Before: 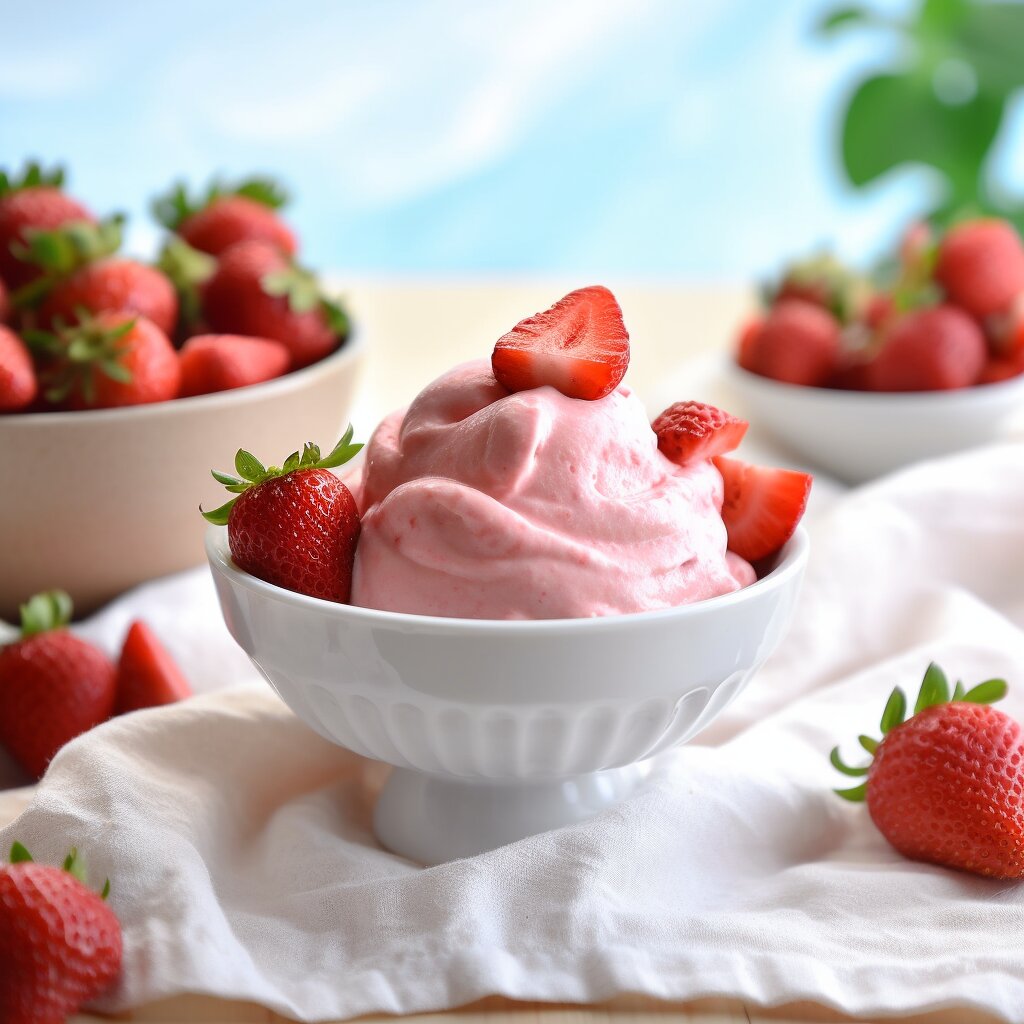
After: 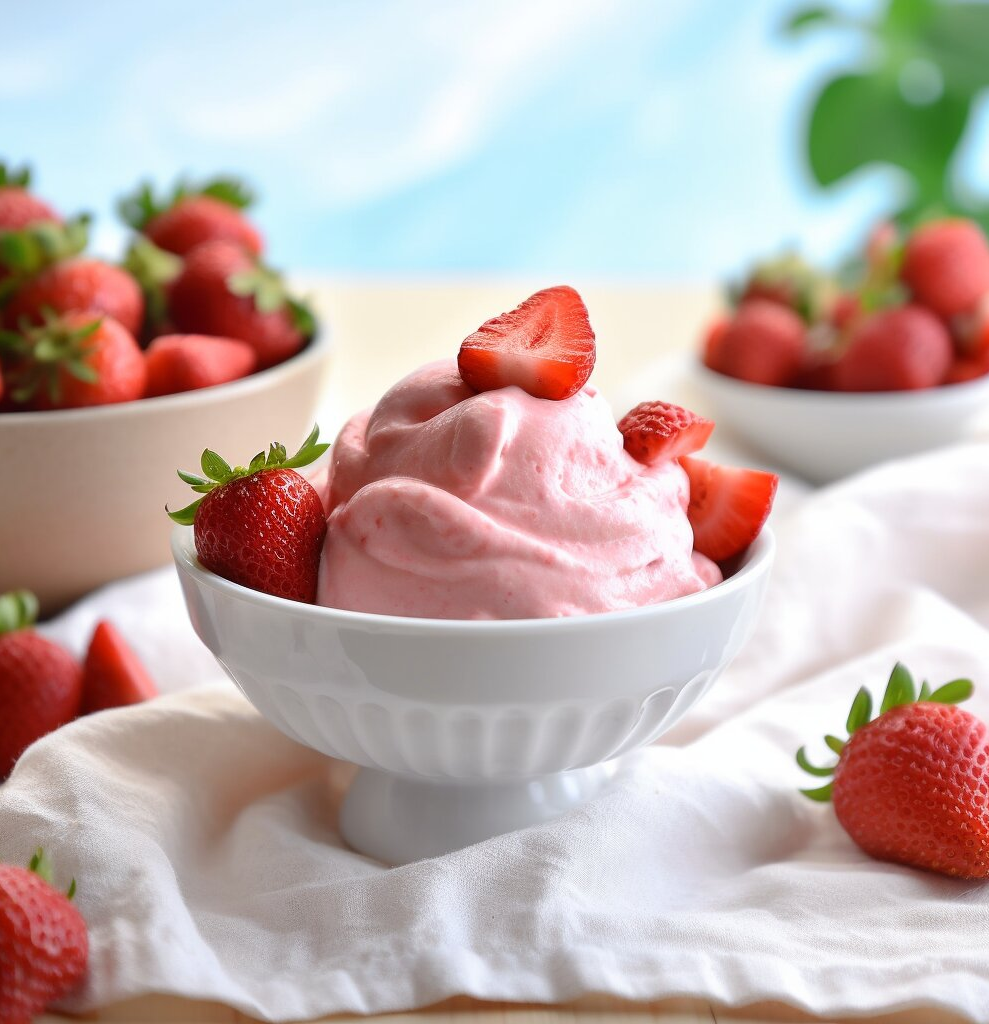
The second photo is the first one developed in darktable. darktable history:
crop and rotate: left 3.347%
